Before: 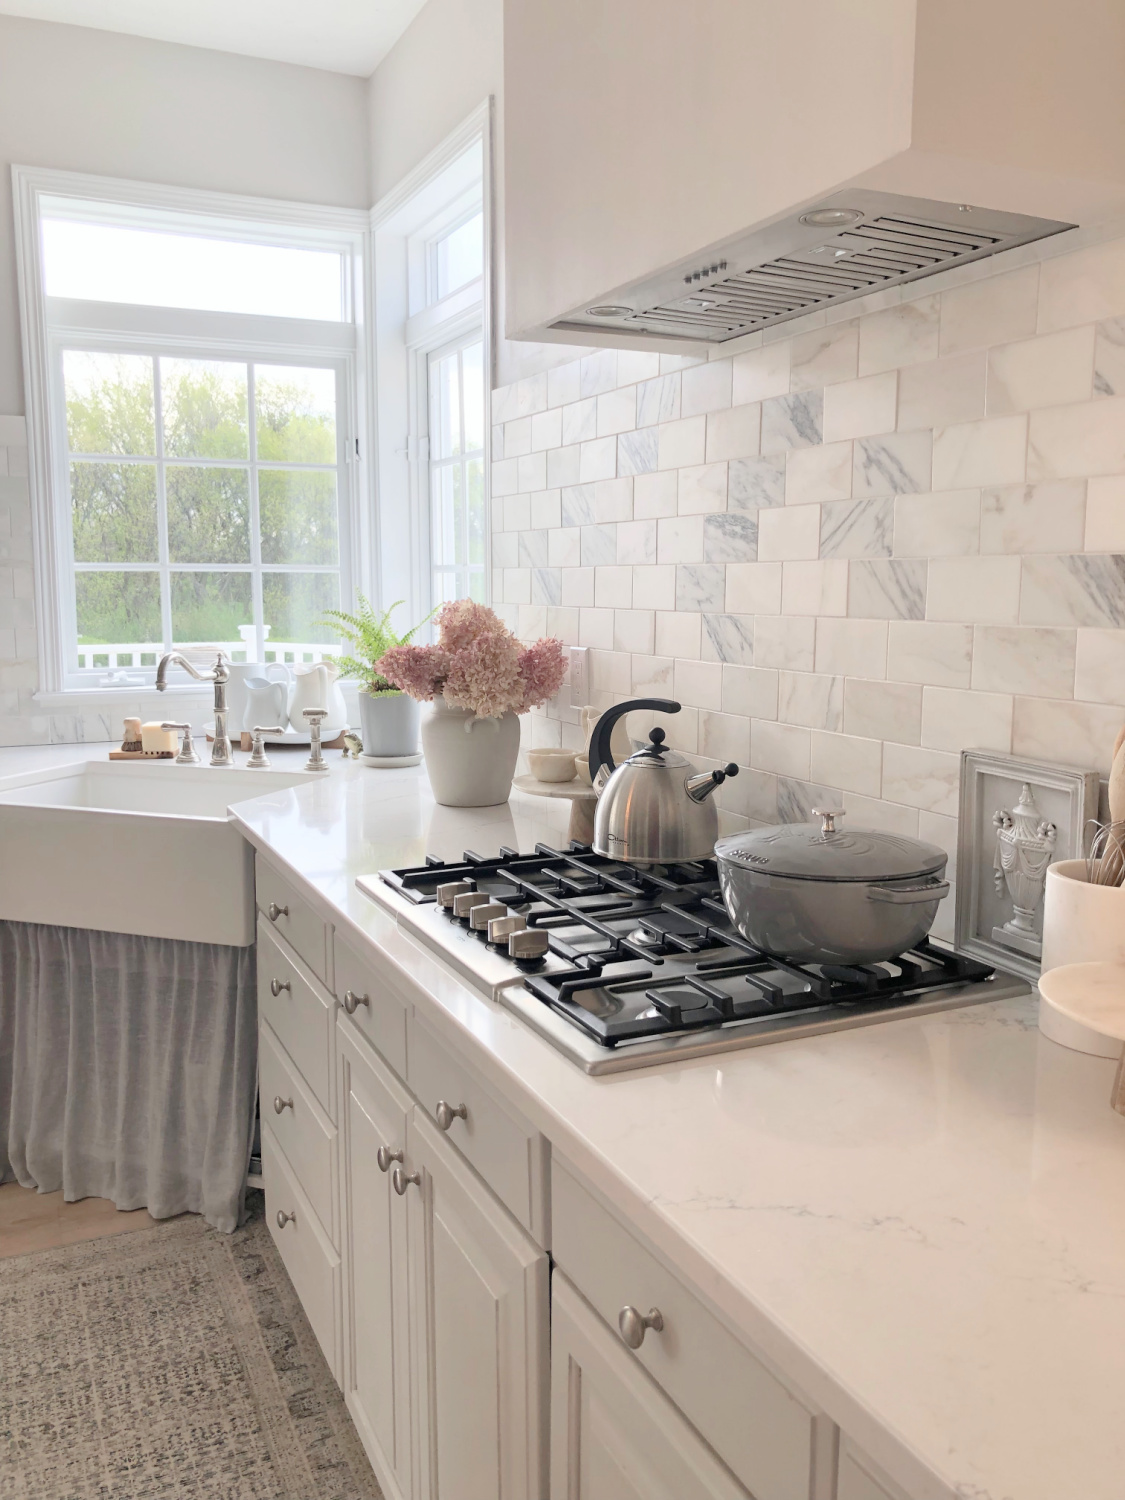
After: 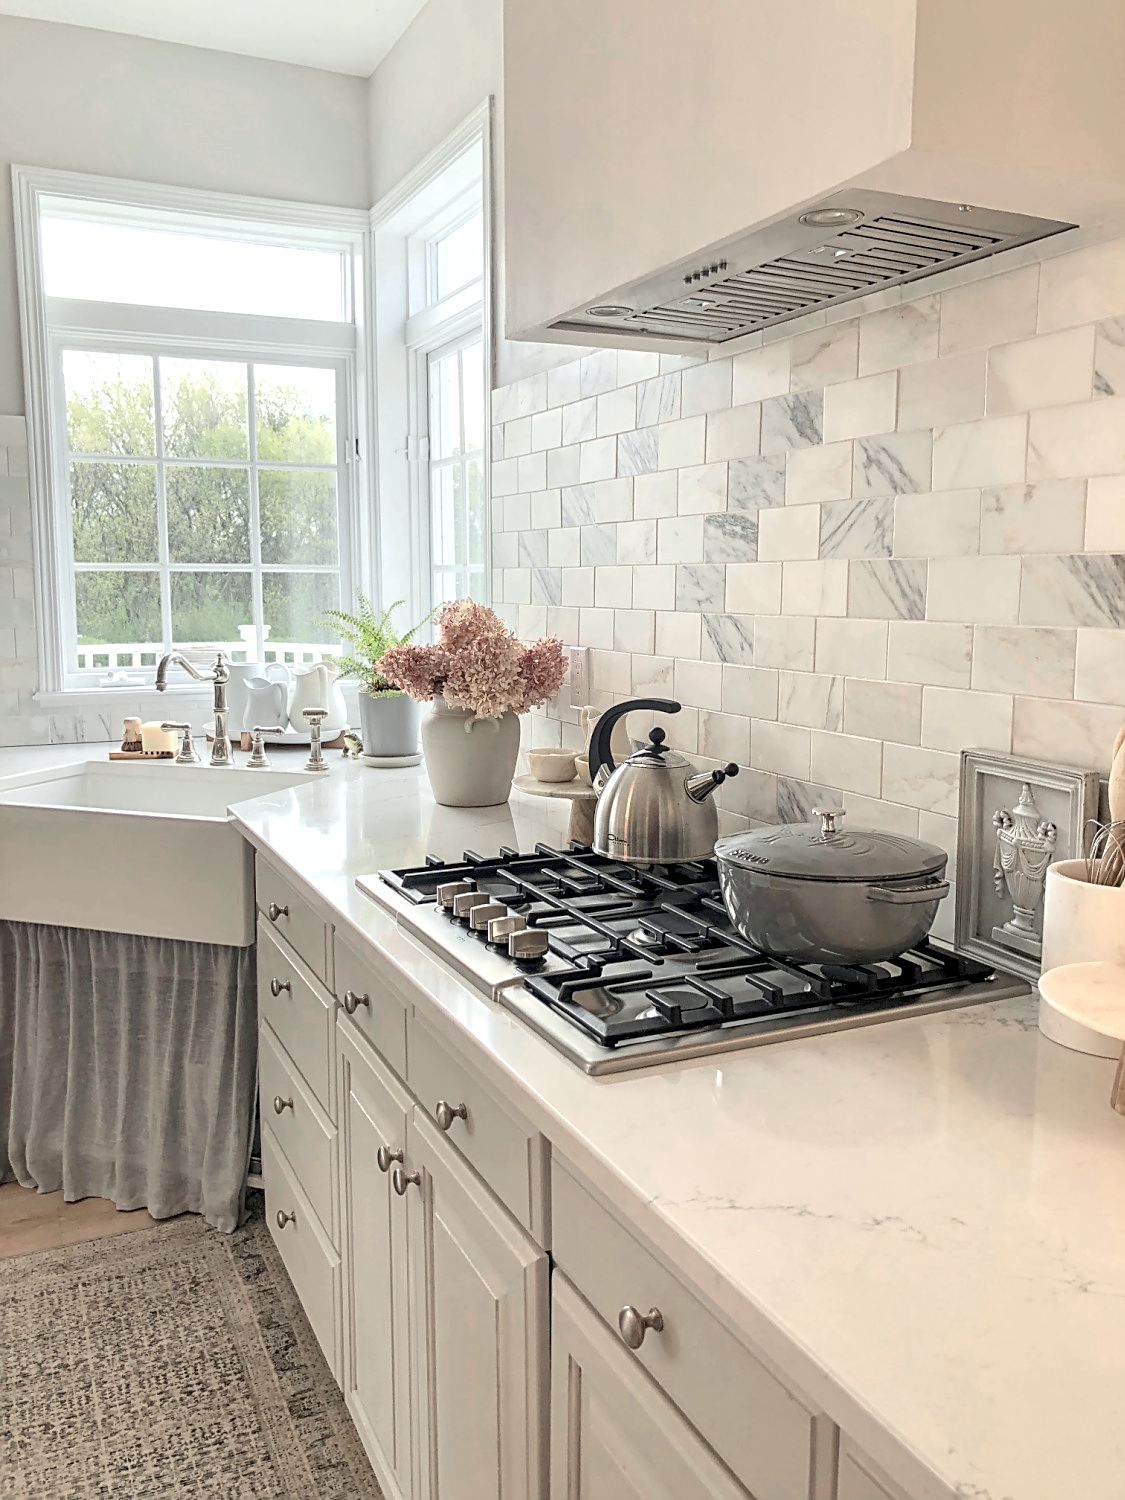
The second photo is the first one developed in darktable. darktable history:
tone equalizer: smoothing diameter 24.86%, edges refinement/feathering 12.88, preserve details guided filter
color zones: curves: ch0 [(0.018, 0.548) (0.197, 0.654) (0.425, 0.447) (0.605, 0.658) (0.732, 0.579)]; ch1 [(0.105, 0.531) (0.224, 0.531) (0.386, 0.39) (0.618, 0.456) (0.732, 0.456) (0.956, 0.421)]; ch2 [(0.039, 0.583) (0.215, 0.465) (0.399, 0.544) (0.465, 0.548) (0.614, 0.447) (0.724, 0.43) (0.882, 0.623) (0.956, 0.632)]
sharpen: on, module defaults
color correction: highlights a* -2.51, highlights b* 2.6
local contrast: highlights 30%, detail 130%
contrast equalizer: octaves 7, y [[0.502, 0.505, 0.512, 0.529, 0.564, 0.588], [0.5 ×6], [0.502, 0.505, 0.512, 0.529, 0.564, 0.588], [0, 0.001, 0.001, 0.004, 0.008, 0.011], [0, 0.001, 0.001, 0.004, 0.008, 0.011]]
